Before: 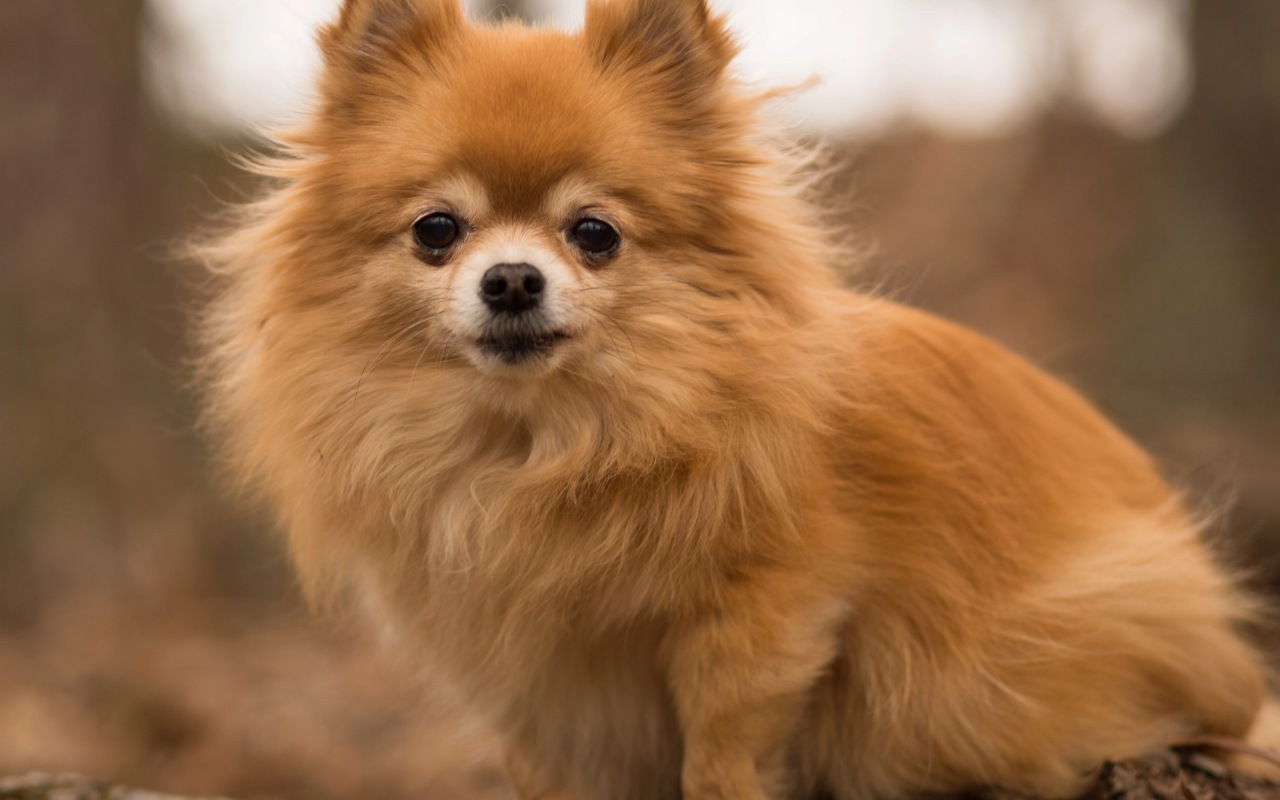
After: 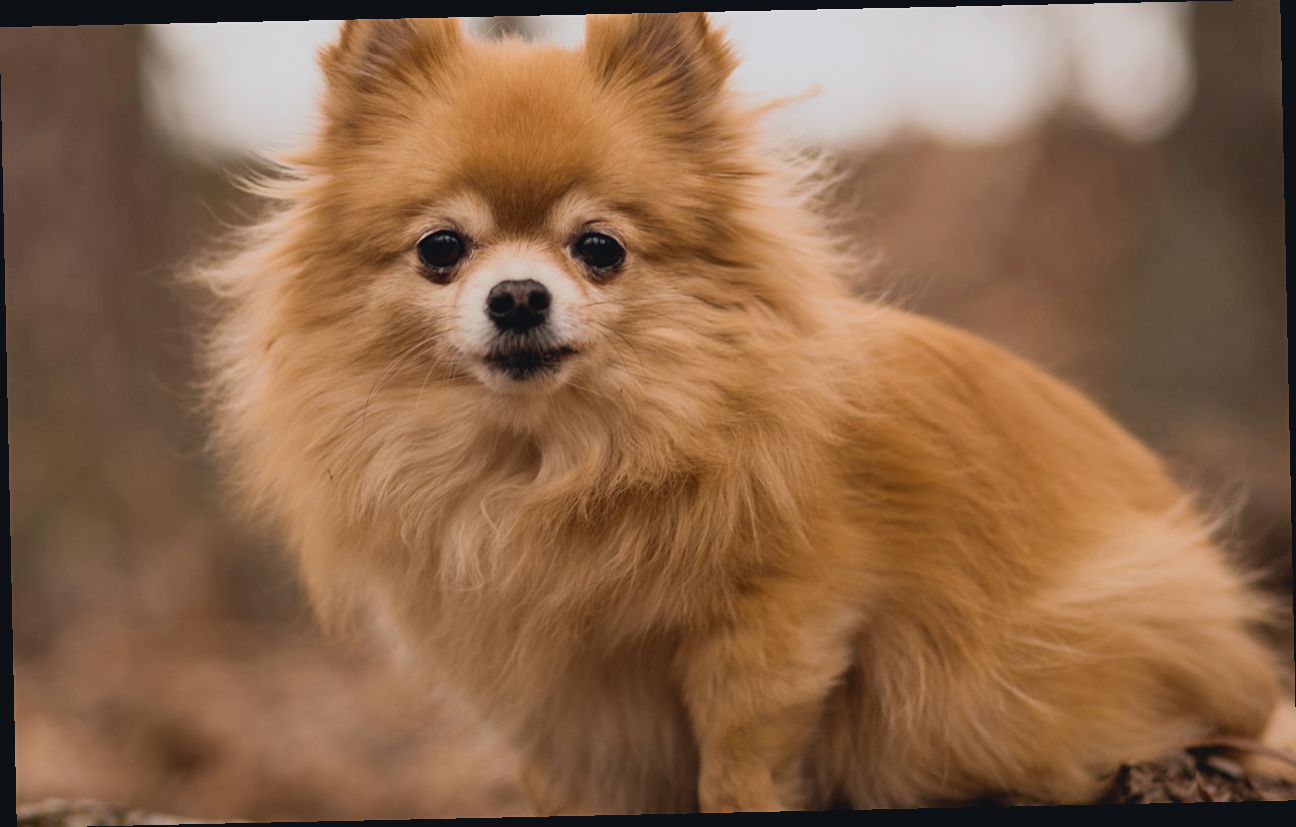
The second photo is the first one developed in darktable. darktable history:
tone curve: curves: ch0 [(0, 0.045) (0.155, 0.169) (0.46, 0.466) (0.751, 0.788) (1, 0.961)]; ch1 [(0, 0) (0.43, 0.408) (0.472, 0.469) (0.505, 0.503) (0.553, 0.555) (0.592, 0.581) (1, 1)]; ch2 [(0, 0) (0.505, 0.495) (0.579, 0.569) (1, 1)], color space Lab, independent channels, preserve colors none
rotate and perspective: rotation -1.24°, automatic cropping off
filmic rgb: black relative exposure -7.65 EV, white relative exposure 4.56 EV, hardness 3.61
sharpen: amount 0.2
